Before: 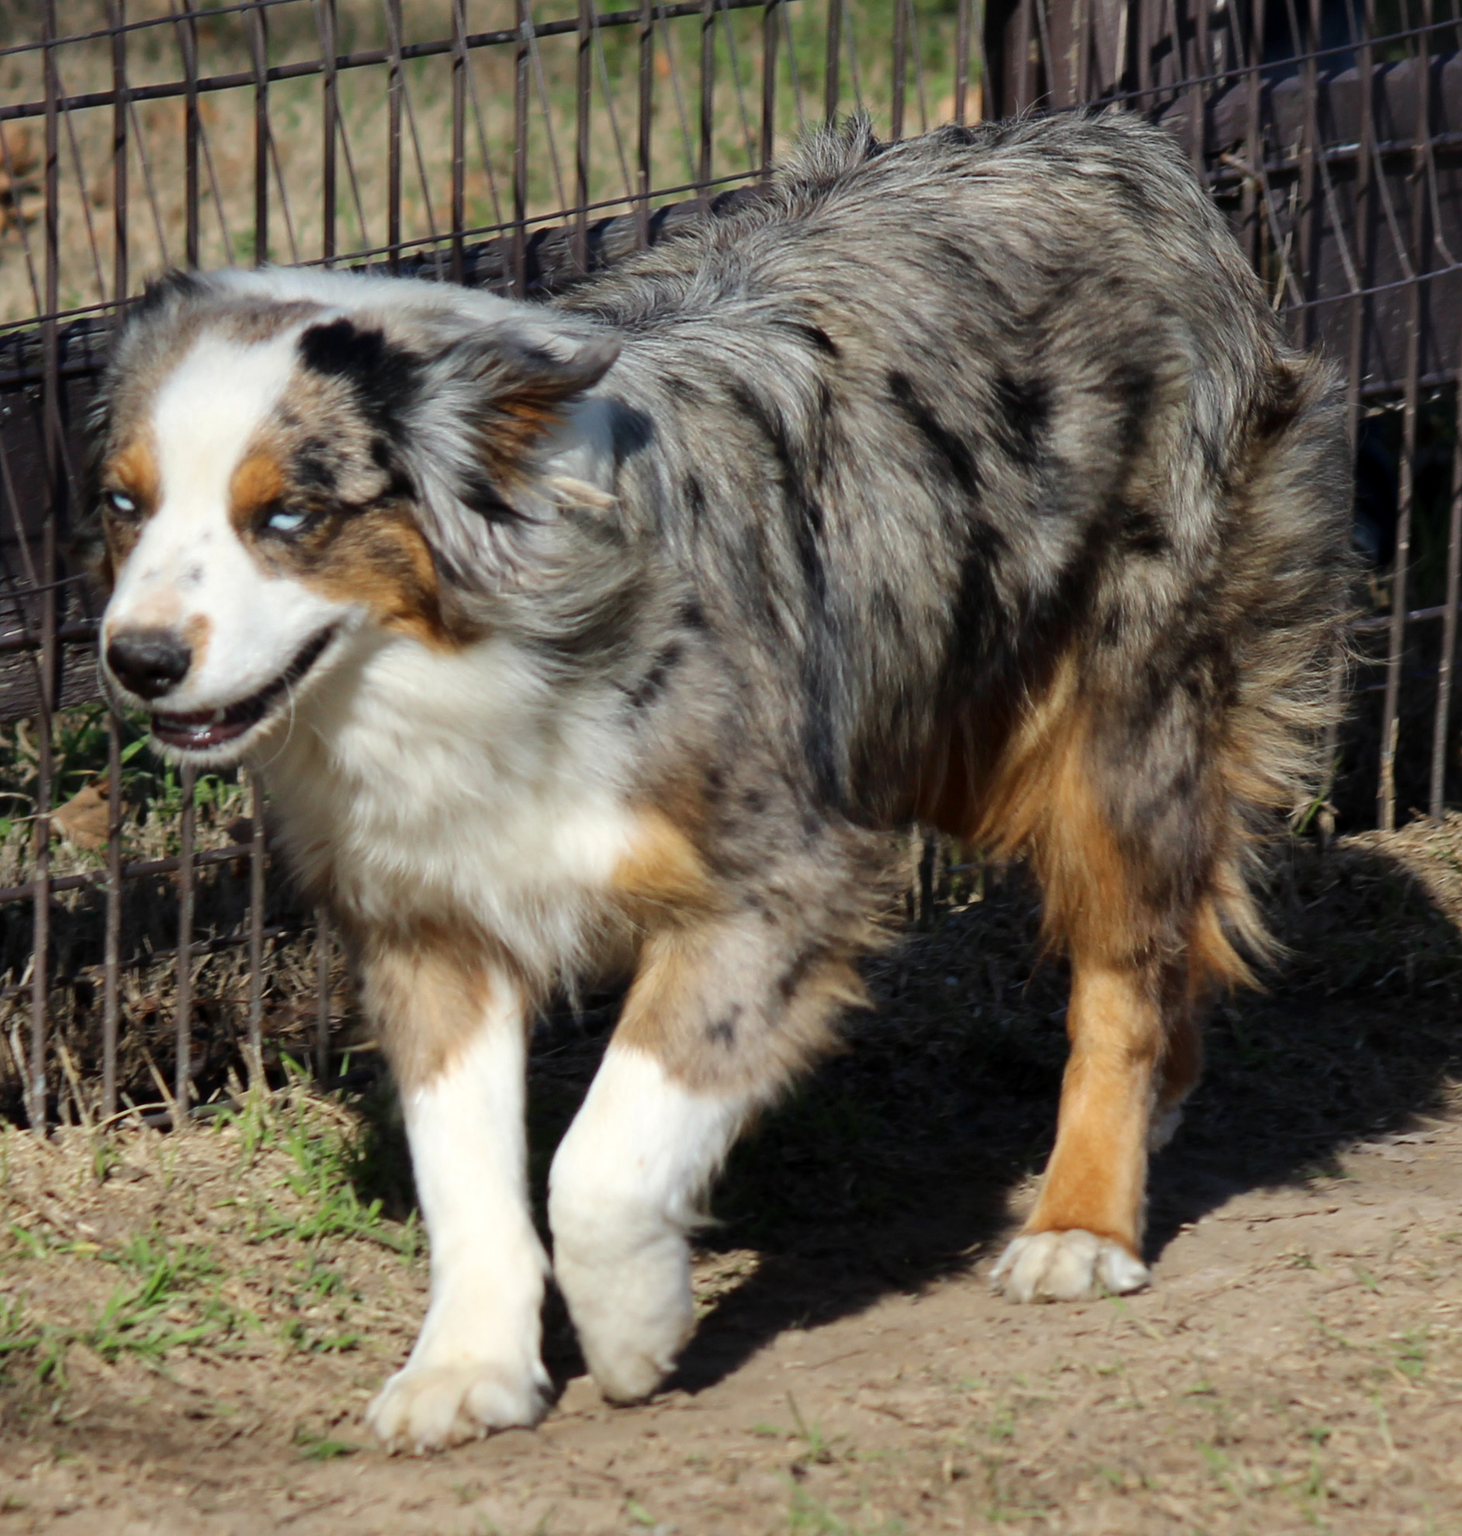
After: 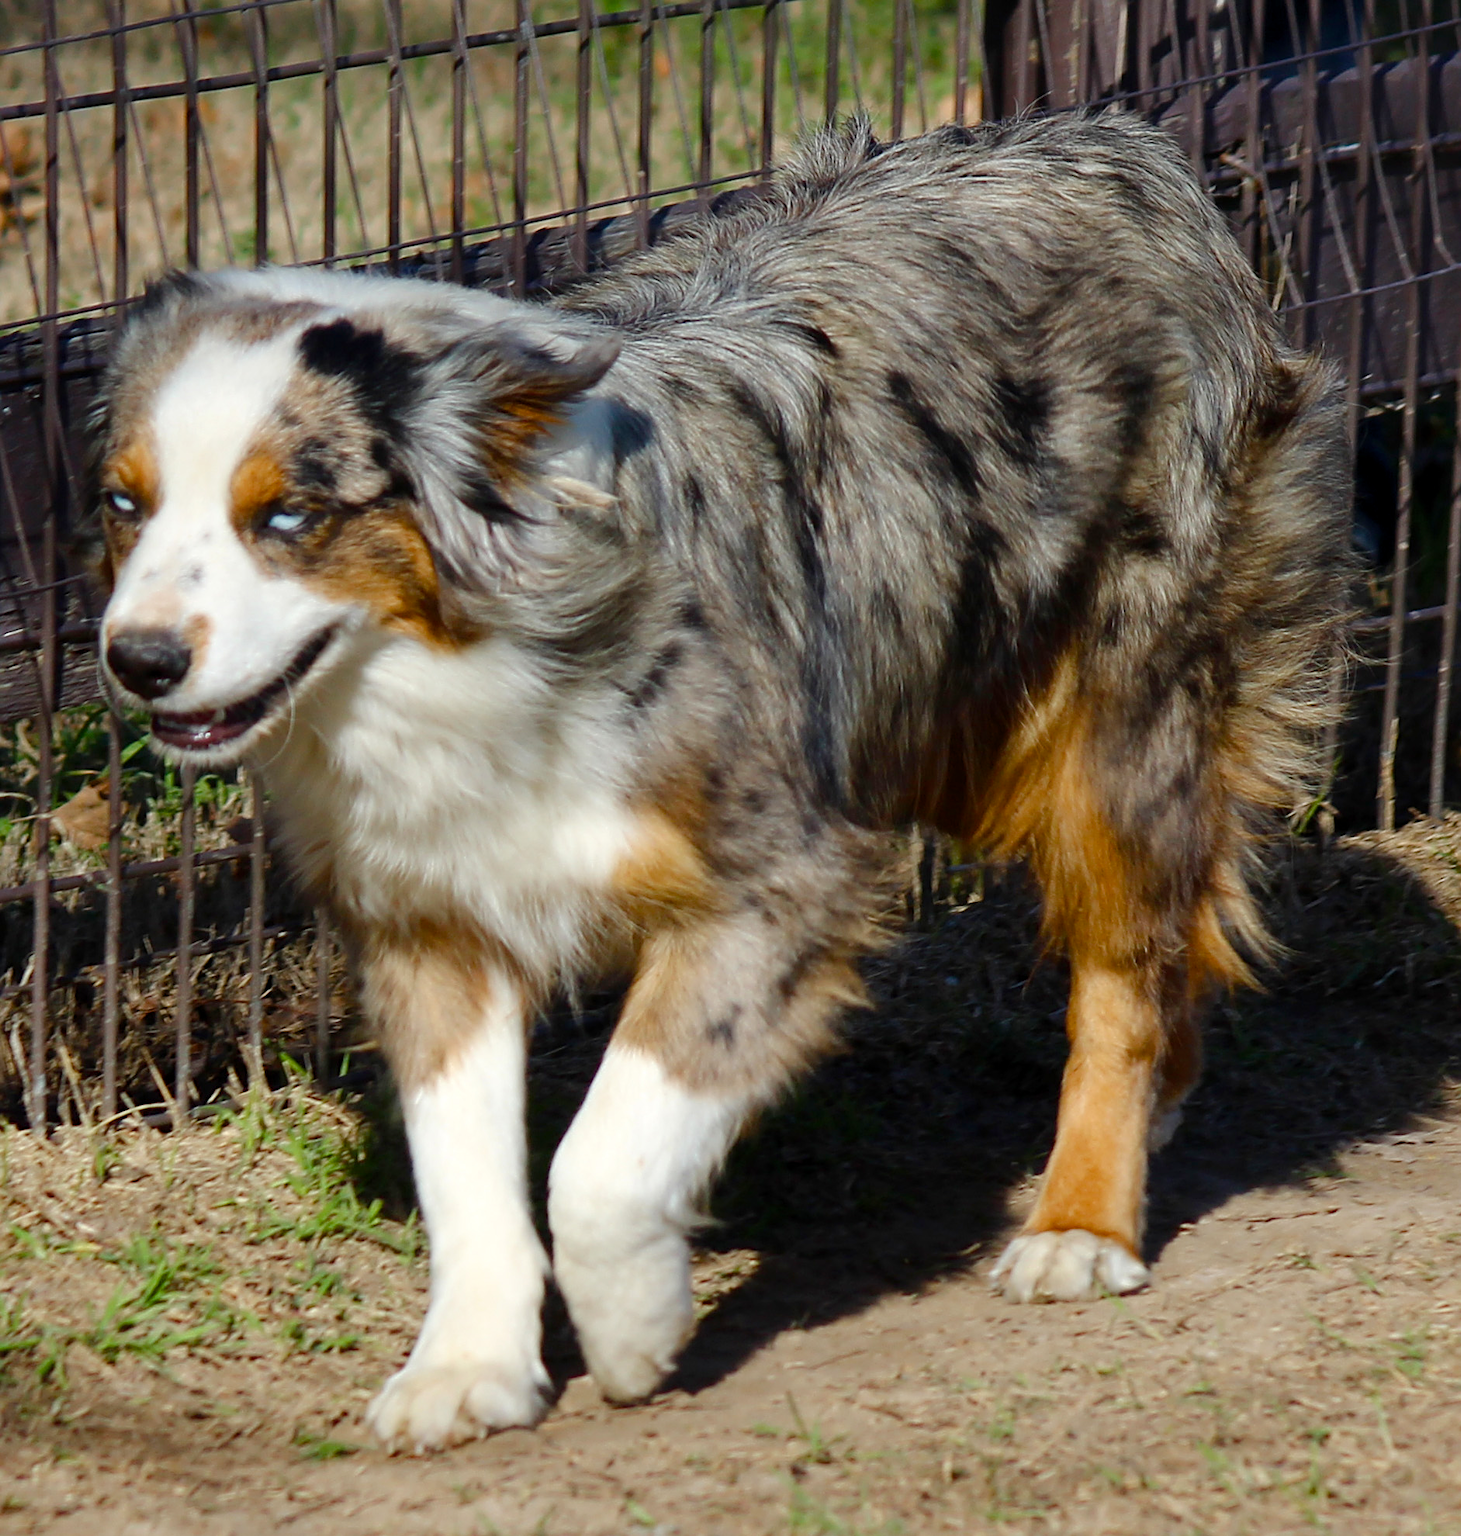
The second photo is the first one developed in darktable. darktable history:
sharpen: on, module defaults
color balance rgb: perceptual saturation grading › global saturation 20%, perceptual saturation grading › highlights -25%, perceptual saturation grading › shadows 50%
